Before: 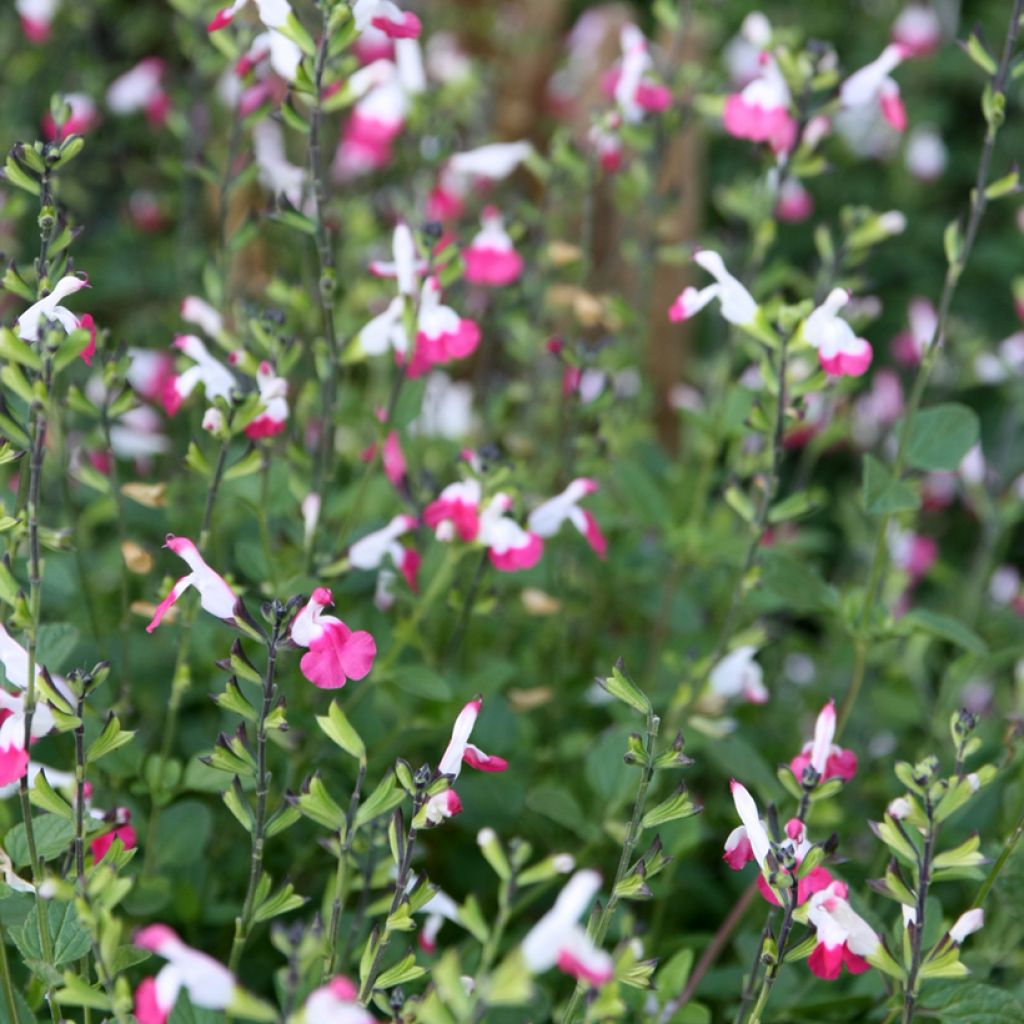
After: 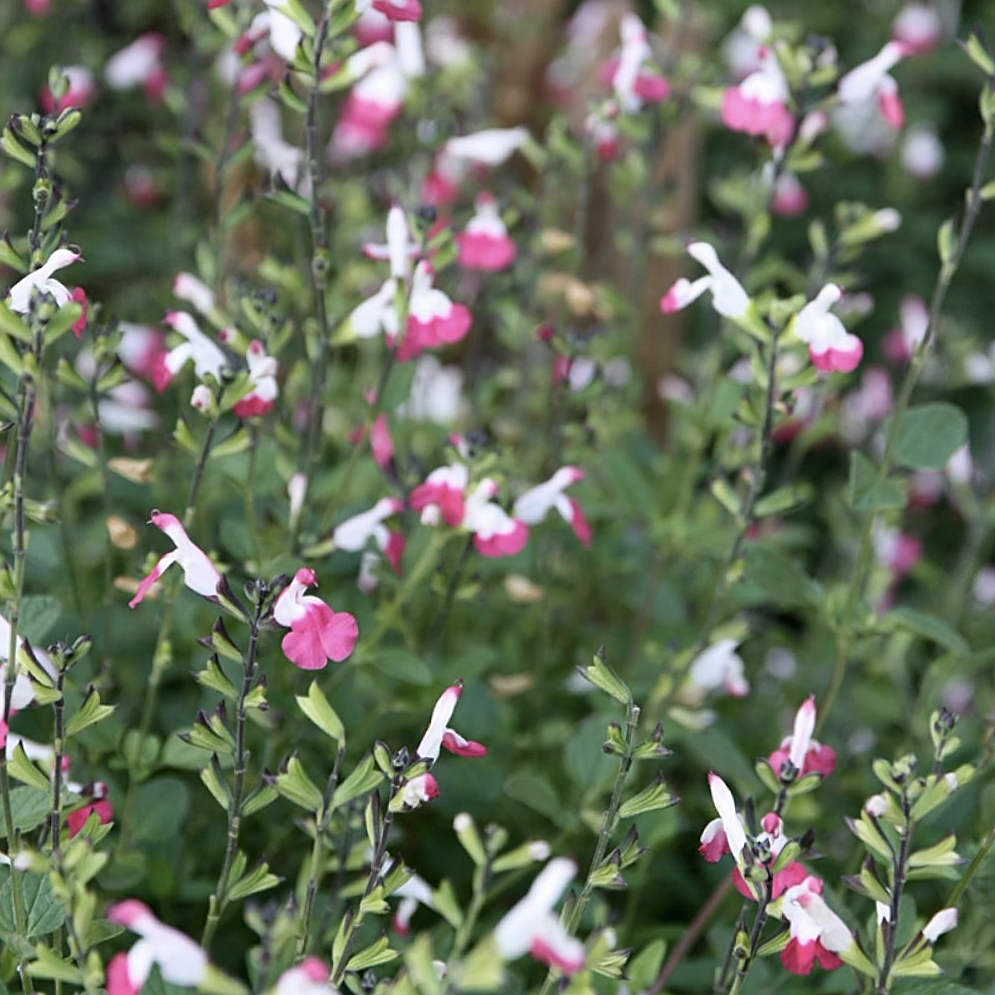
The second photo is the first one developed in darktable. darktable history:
crop and rotate: angle -1.69°
white balance: emerald 1
contrast brightness saturation: contrast 0.06, brightness -0.01, saturation -0.23
sharpen: amount 0.478
